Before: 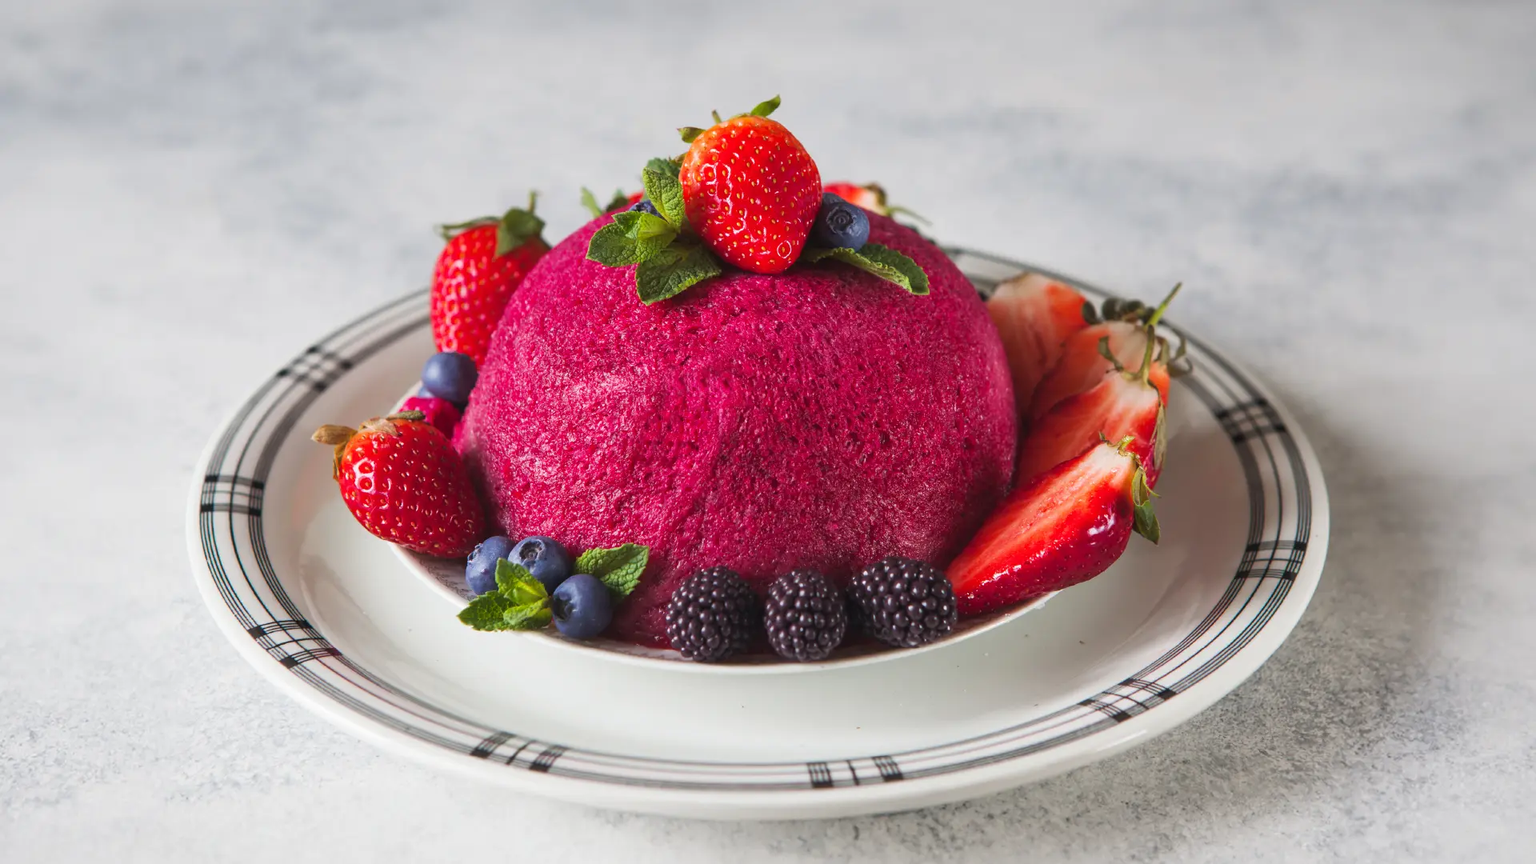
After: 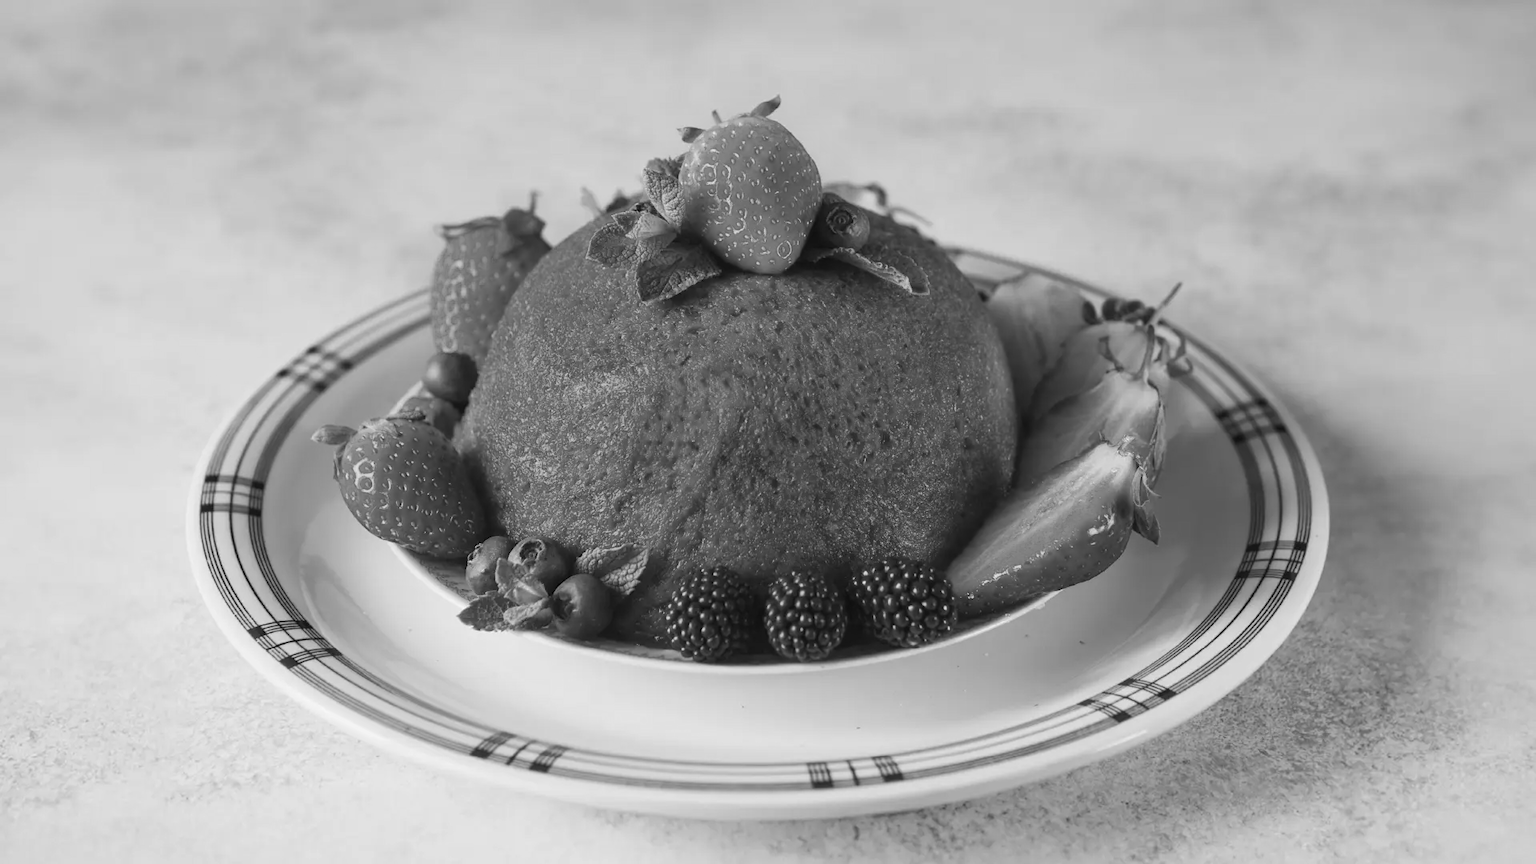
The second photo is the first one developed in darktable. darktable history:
white balance: red 1.123, blue 0.83
monochrome: a -71.75, b 75.82
color correction: highlights a* -4.28, highlights b* 6.53
